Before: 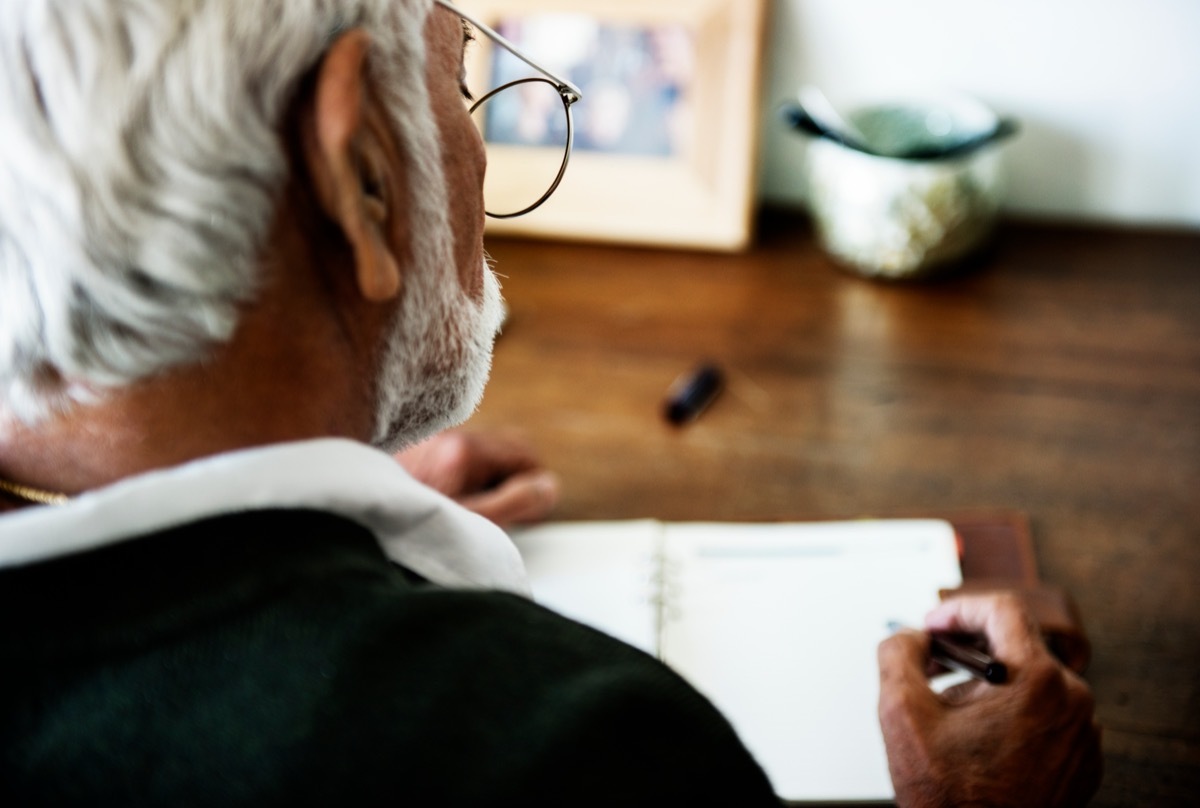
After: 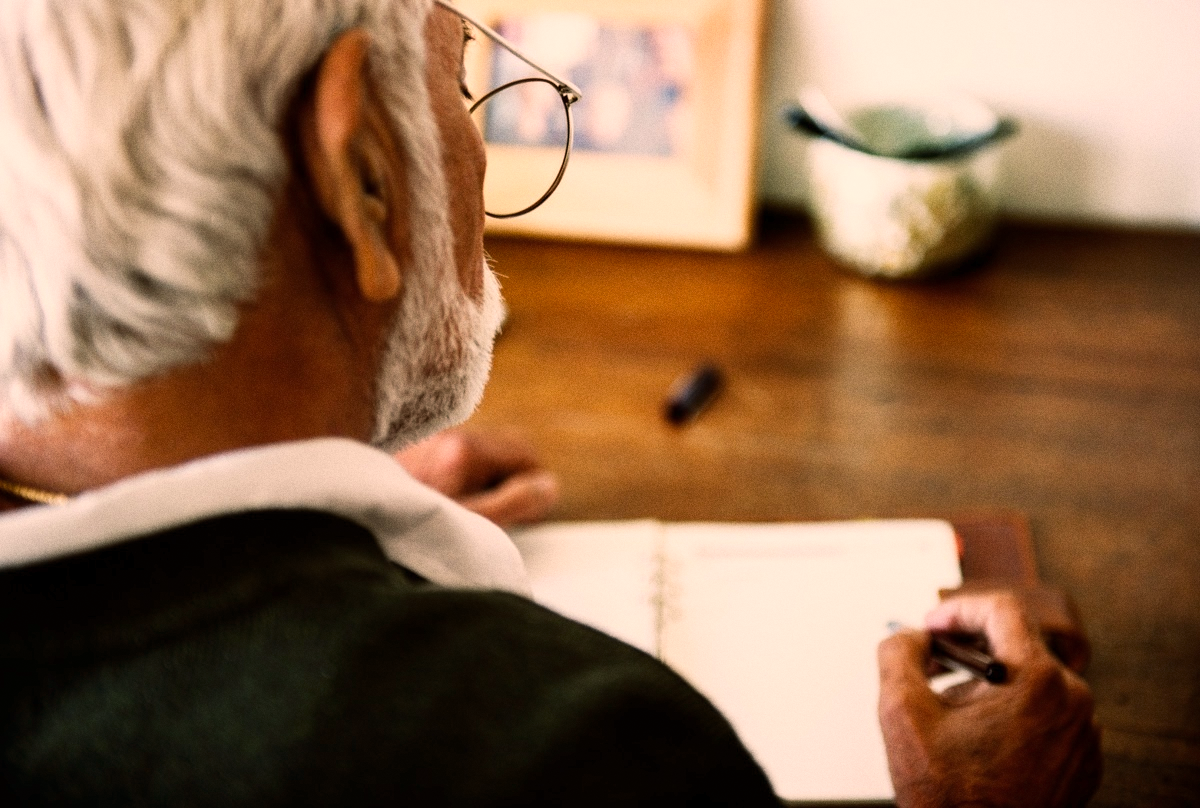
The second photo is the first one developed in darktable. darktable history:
grain: coarseness 0.09 ISO
color balance rgb: shadows lift › luminance -5%, shadows lift › chroma 1.1%, shadows lift › hue 219°, power › luminance 10%, power › chroma 2.83%, power › hue 60°, highlights gain › chroma 4.52%, highlights gain › hue 33.33°, saturation formula JzAzBz (2021)
